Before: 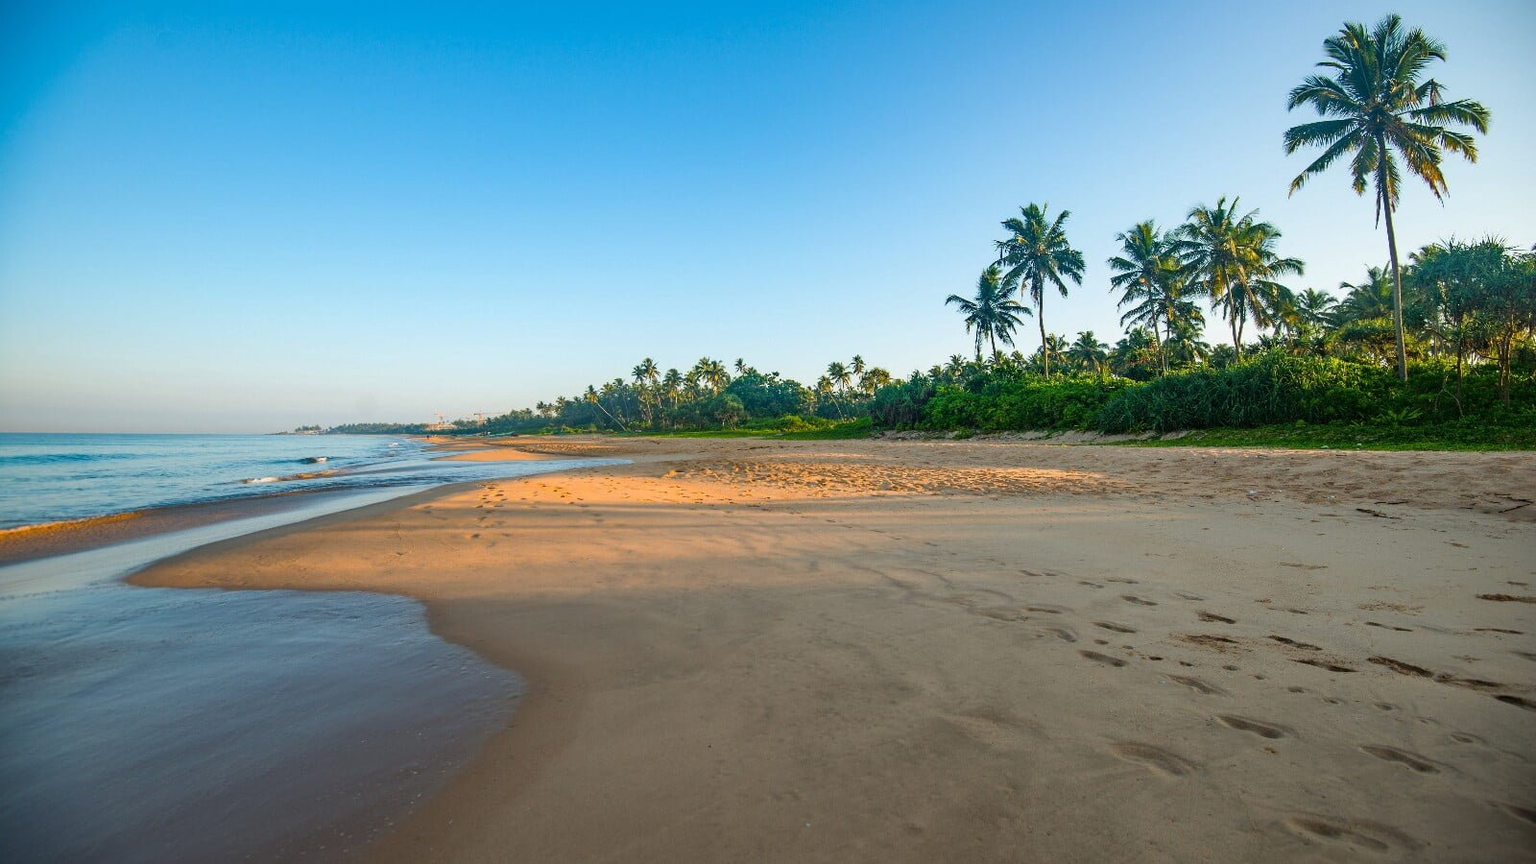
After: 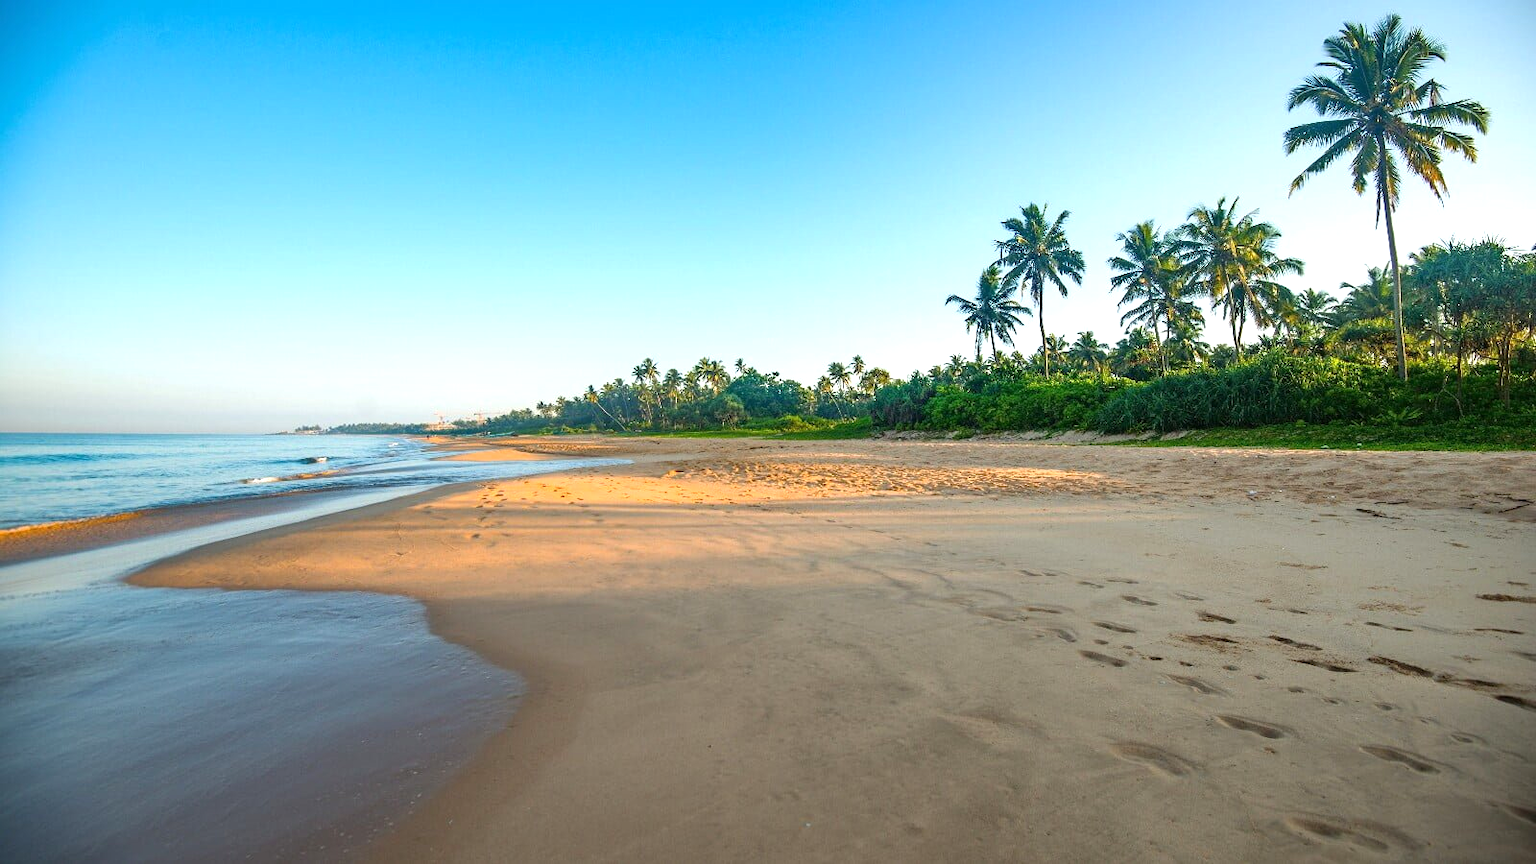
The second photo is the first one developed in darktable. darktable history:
exposure: exposure 0.52 EV, compensate highlight preservation false
